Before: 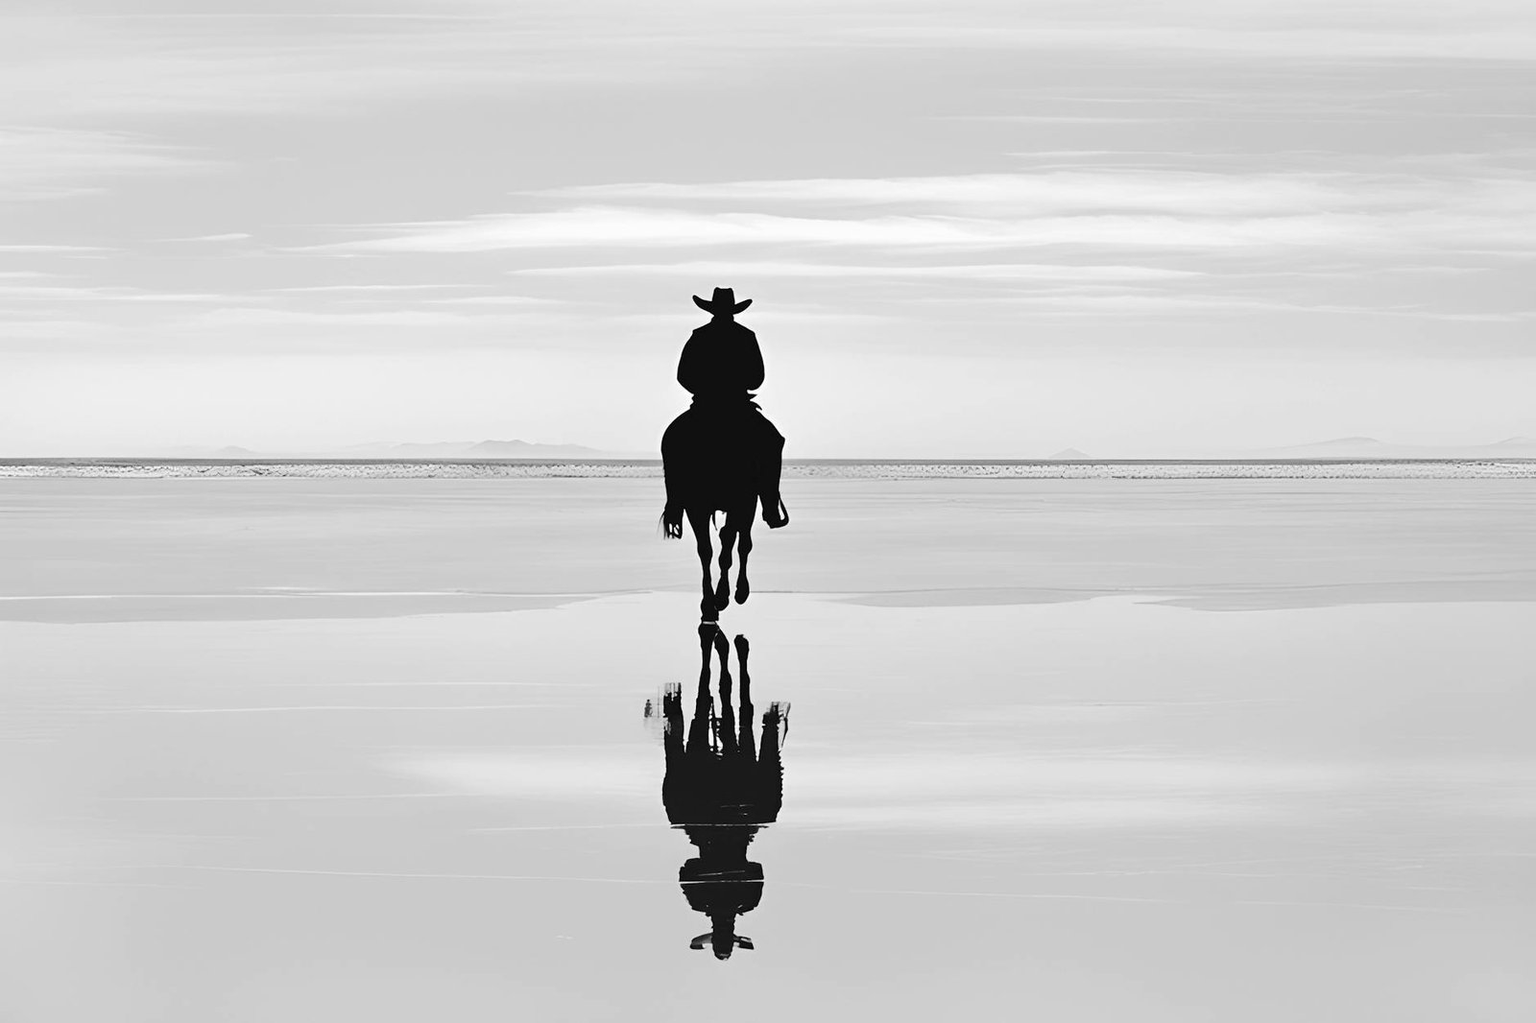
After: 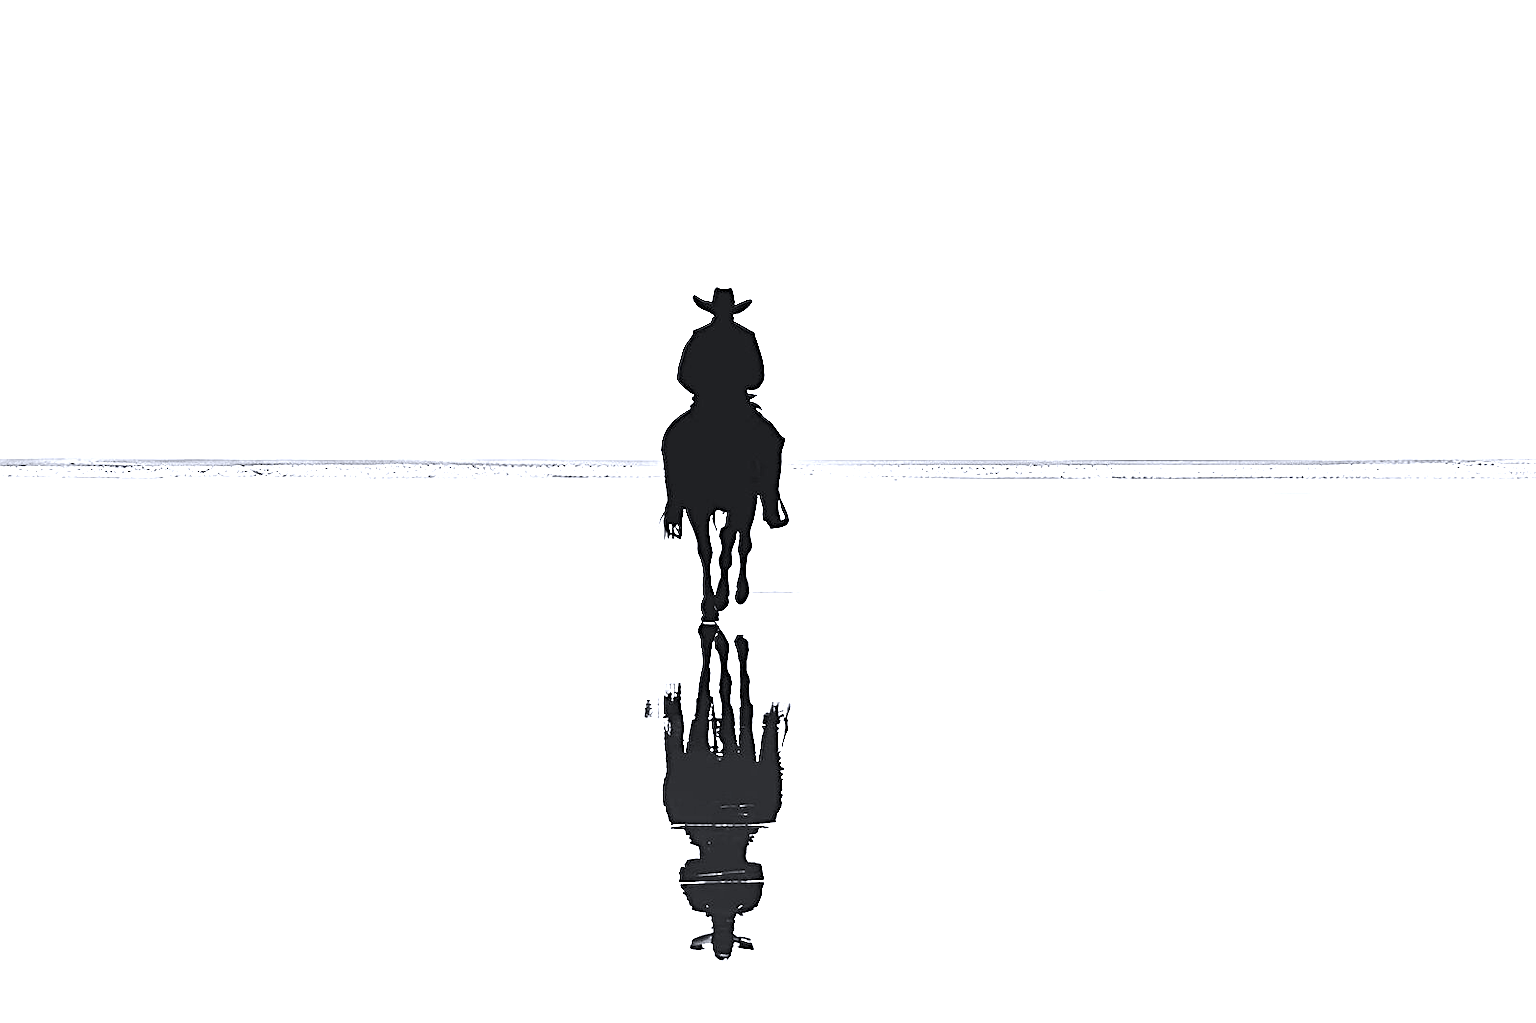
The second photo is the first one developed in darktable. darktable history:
exposure: black level correction 0, exposure 1.467 EV, compensate exposure bias true, compensate highlight preservation false
color calibration: illuminant as shot in camera, x 0.358, y 0.373, temperature 4628.91 K
sharpen: radius 2.577, amount 0.692
